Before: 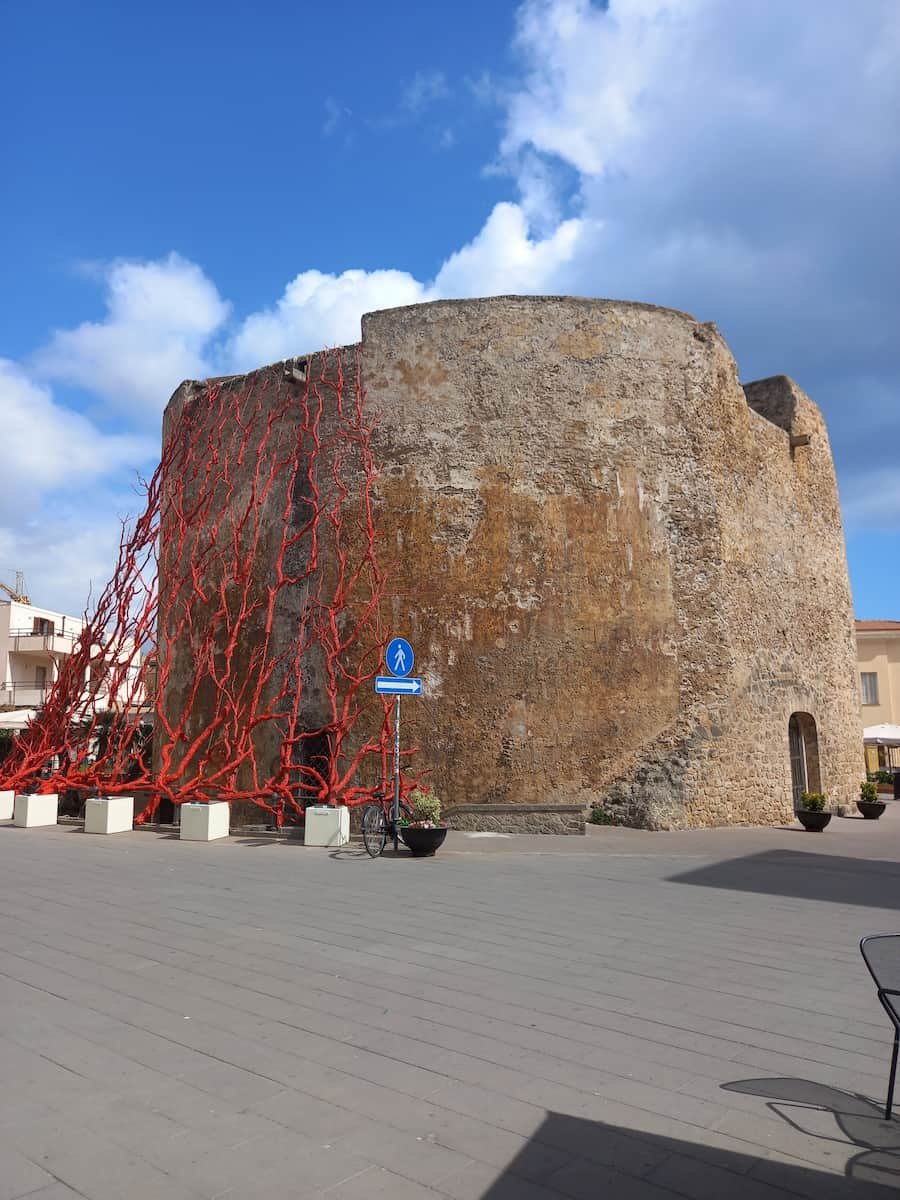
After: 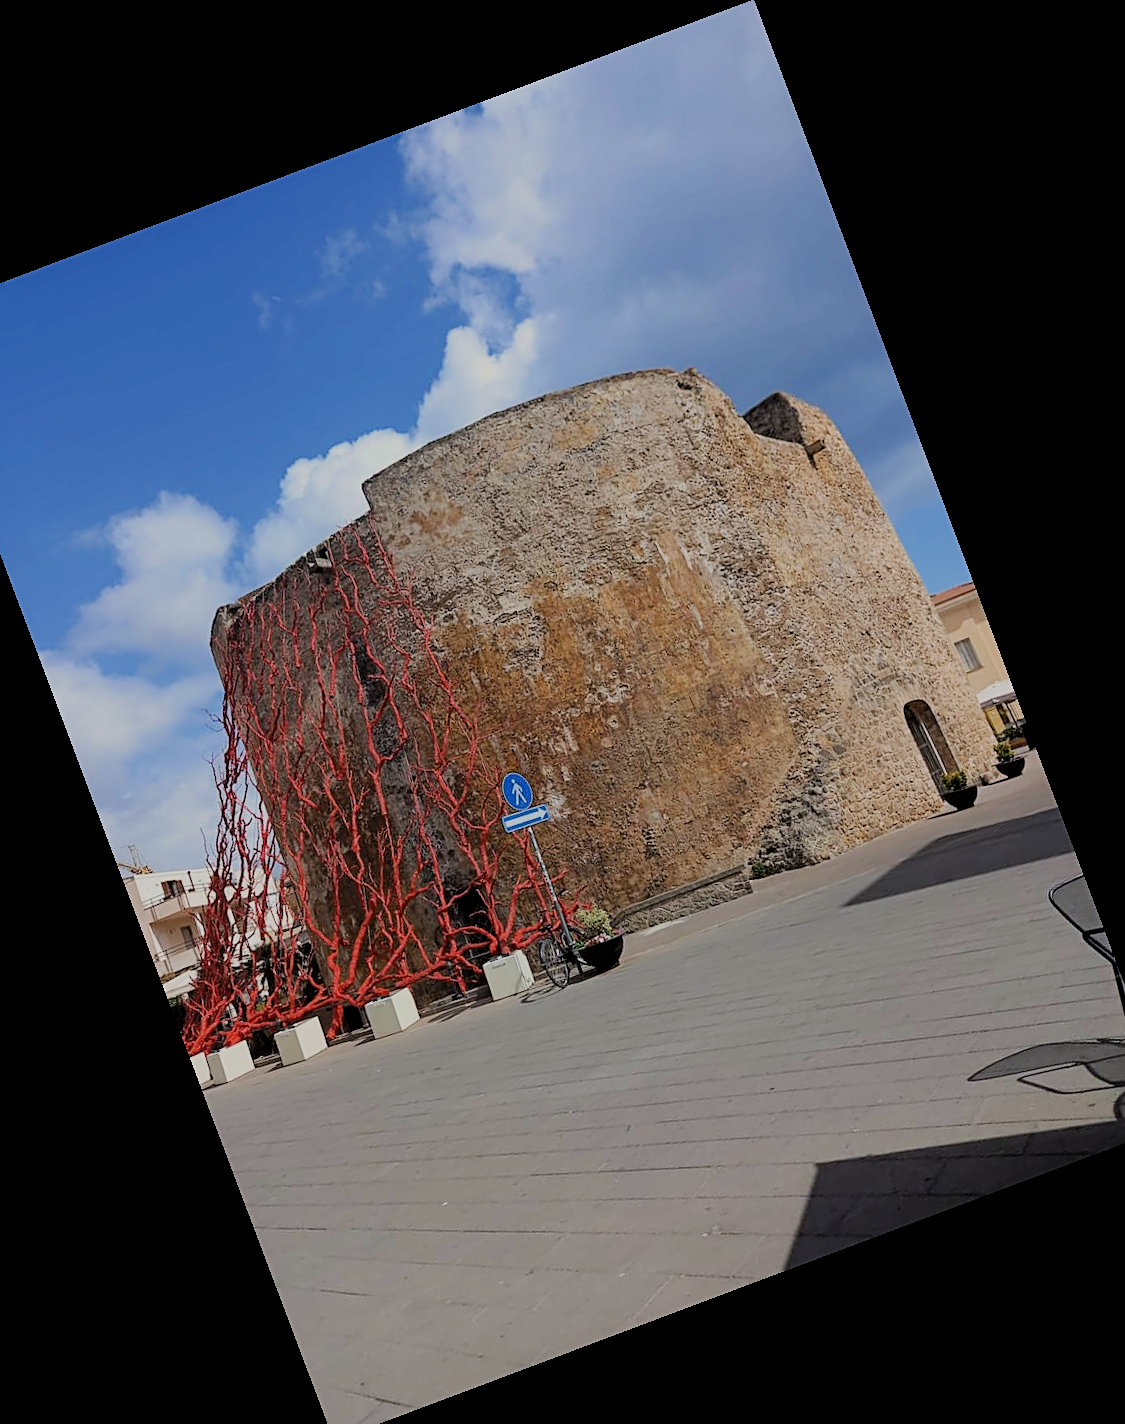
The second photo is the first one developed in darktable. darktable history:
crop and rotate: angle 20.63°, left 7.003%, right 4.002%, bottom 1.12%
filmic rgb: black relative exposure -6.14 EV, white relative exposure 6.95 EV, hardness 2.25
sharpen: on, module defaults
haze removal: compatibility mode true, adaptive false
